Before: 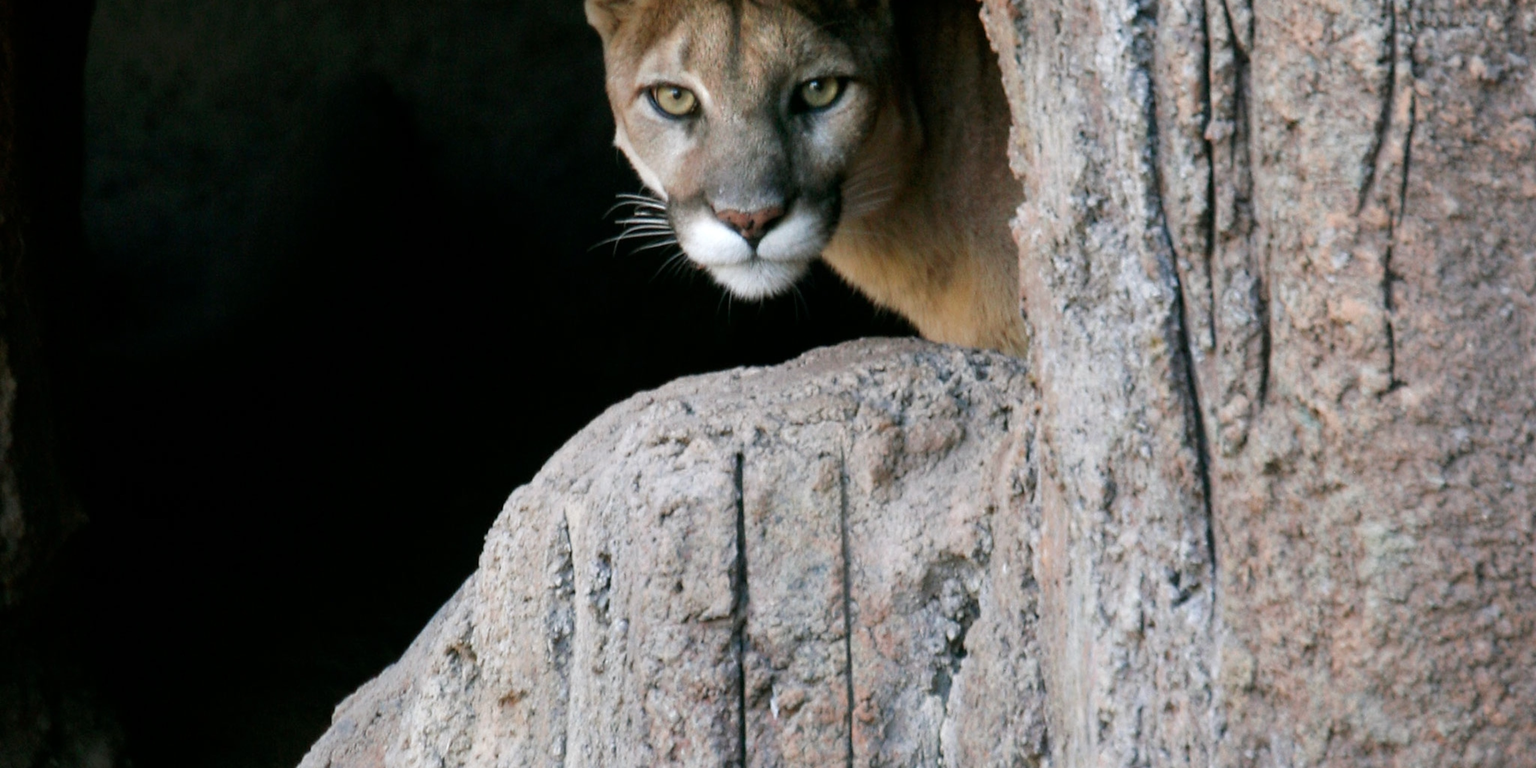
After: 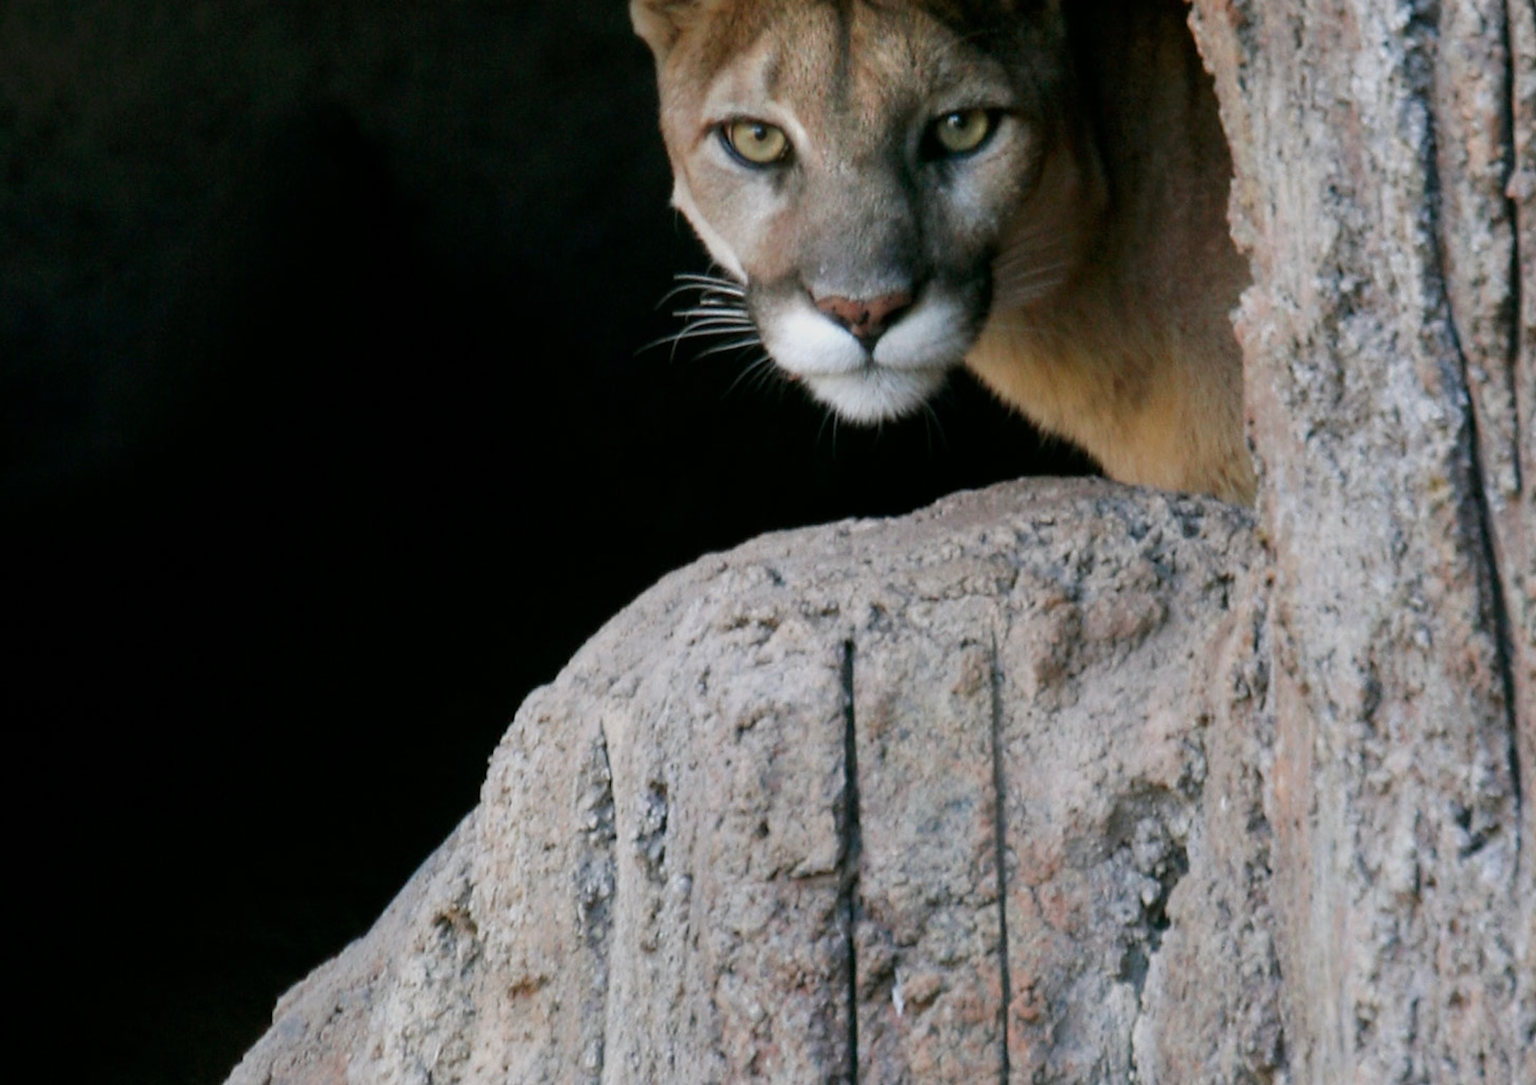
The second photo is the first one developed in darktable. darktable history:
crop and rotate: left 9.061%, right 20.142%
shadows and highlights: radius 121.13, shadows 21.4, white point adjustment -9.72, highlights -14.39, soften with gaussian
